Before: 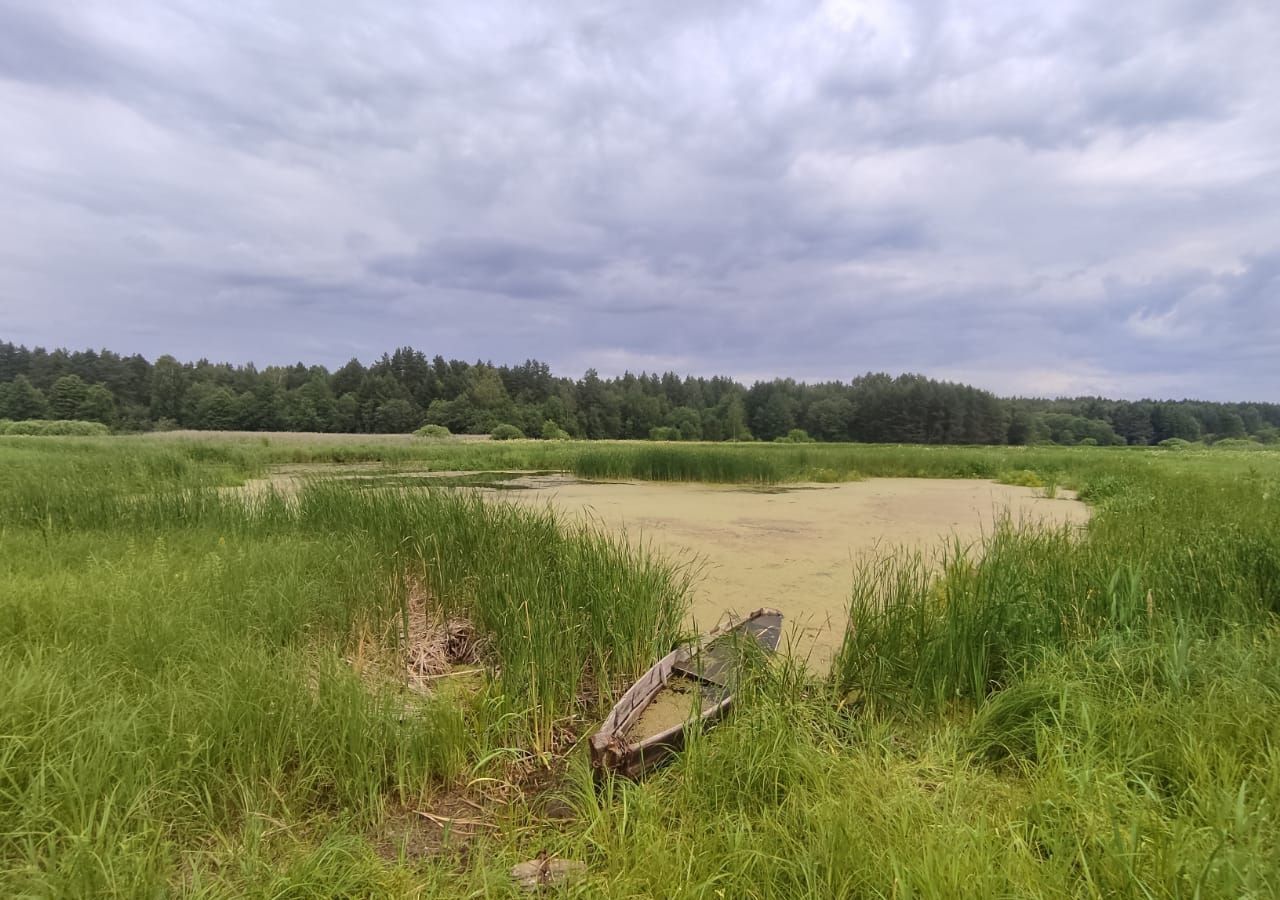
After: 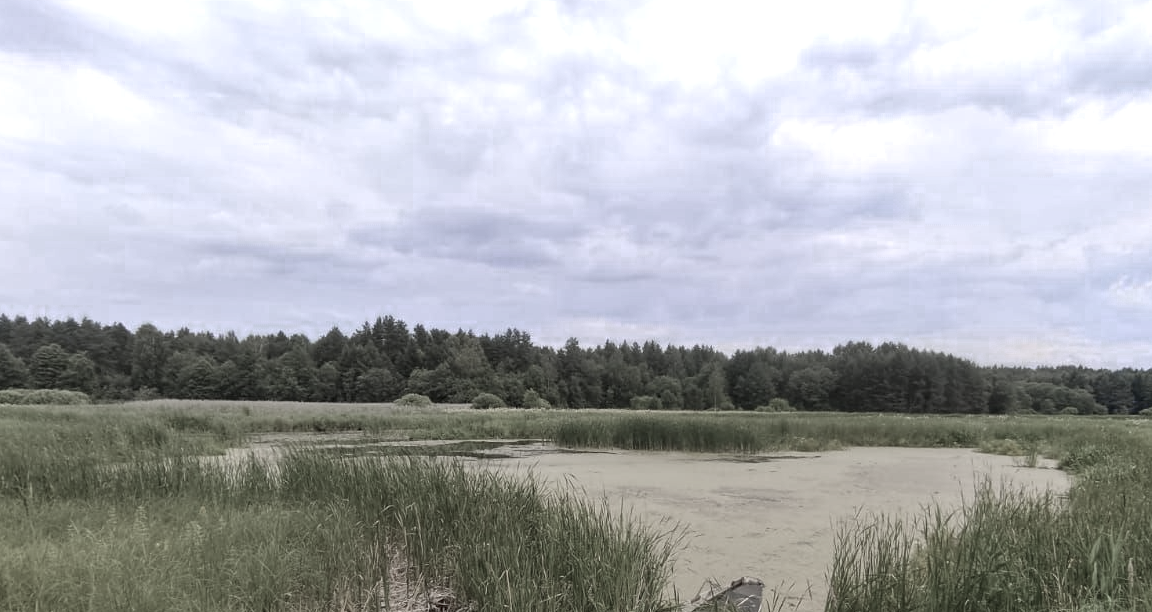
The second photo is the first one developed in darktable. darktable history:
color zones: curves: ch0 [(0, 0.613) (0.01, 0.613) (0.245, 0.448) (0.498, 0.529) (0.642, 0.665) (0.879, 0.777) (0.99, 0.613)]; ch1 [(0, 0.272) (0.219, 0.127) (0.724, 0.346)]
white balance: red 0.988, blue 1.017
crop: left 1.509%, top 3.452%, right 7.696%, bottom 28.452%
local contrast: on, module defaults
